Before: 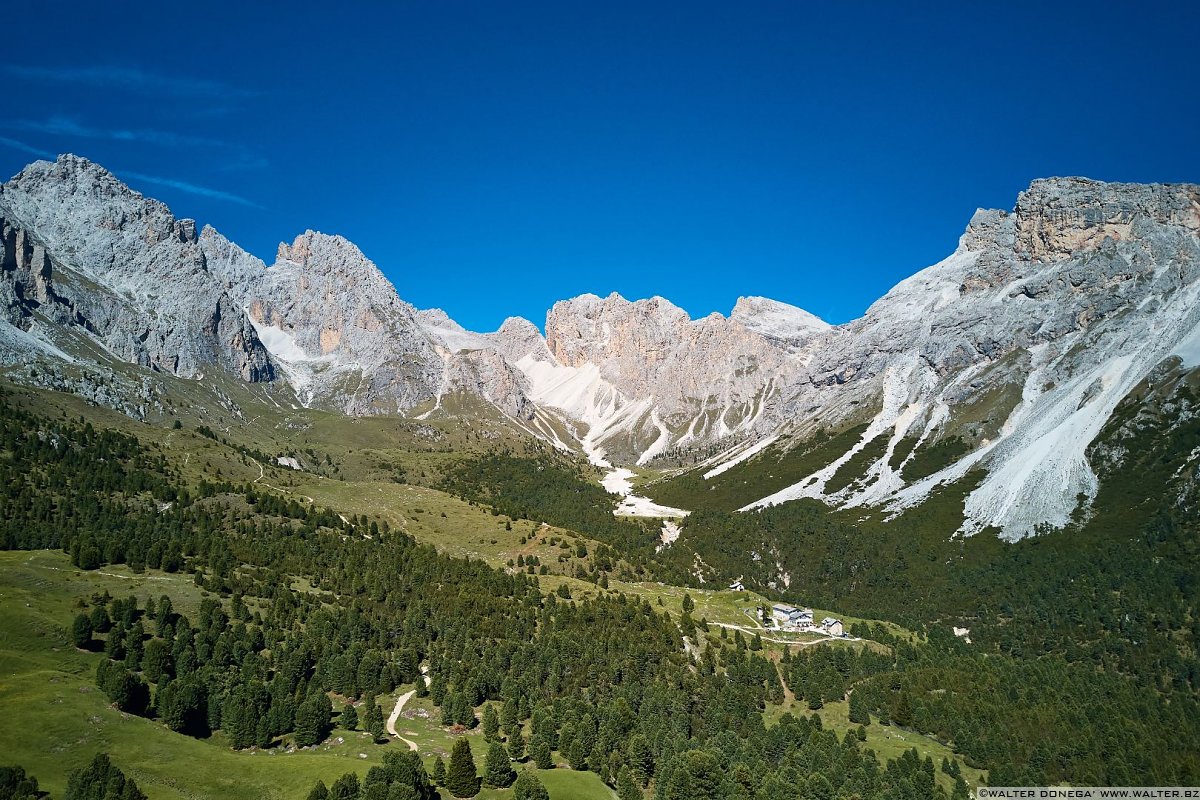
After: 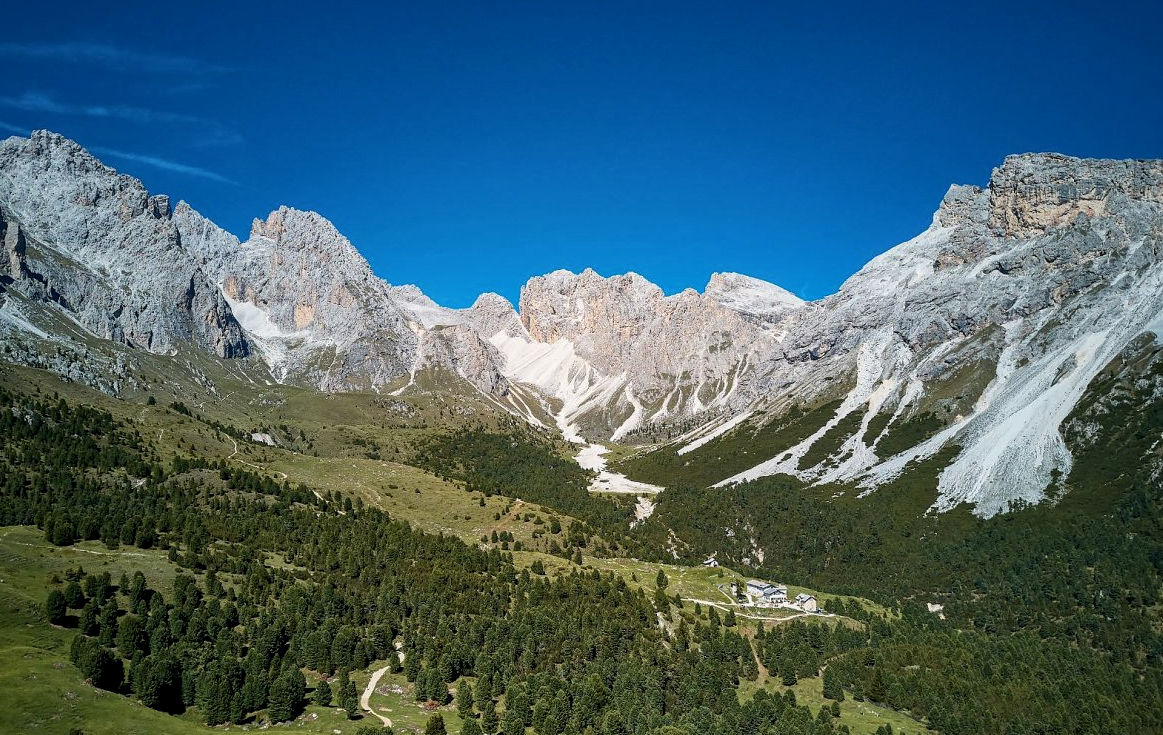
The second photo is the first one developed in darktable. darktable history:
crop: left 2.214%, top 3.114%, right 0.809%, bottom 4.929%
local contrast: on, module defaults
exposure: exposure -0.155 EV, compensate highlight preservation false
